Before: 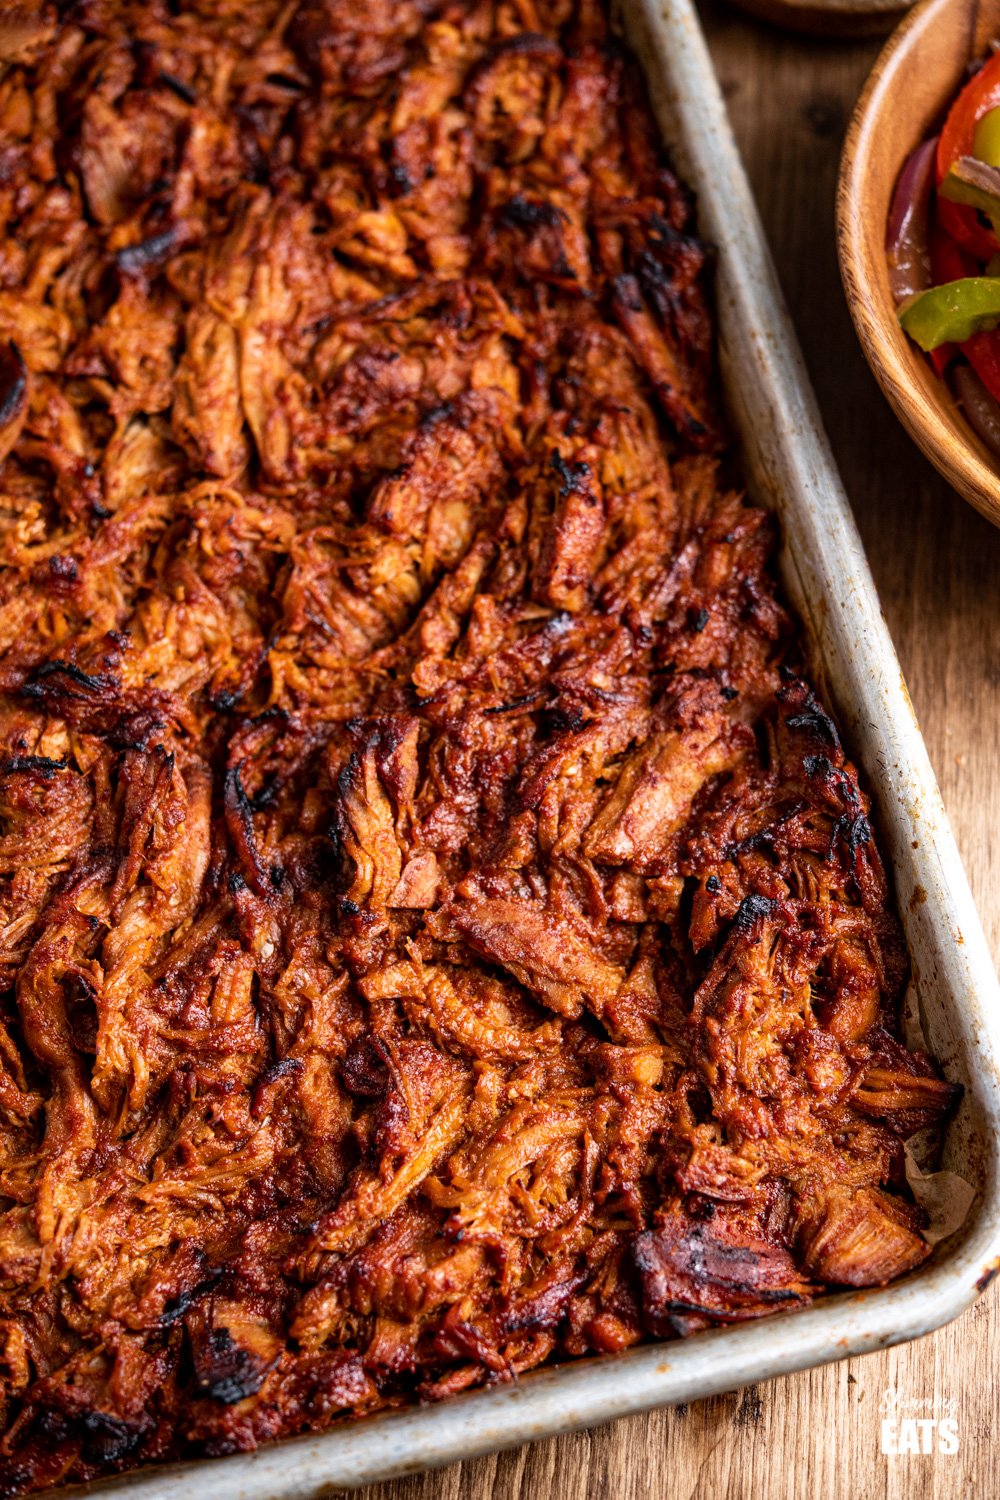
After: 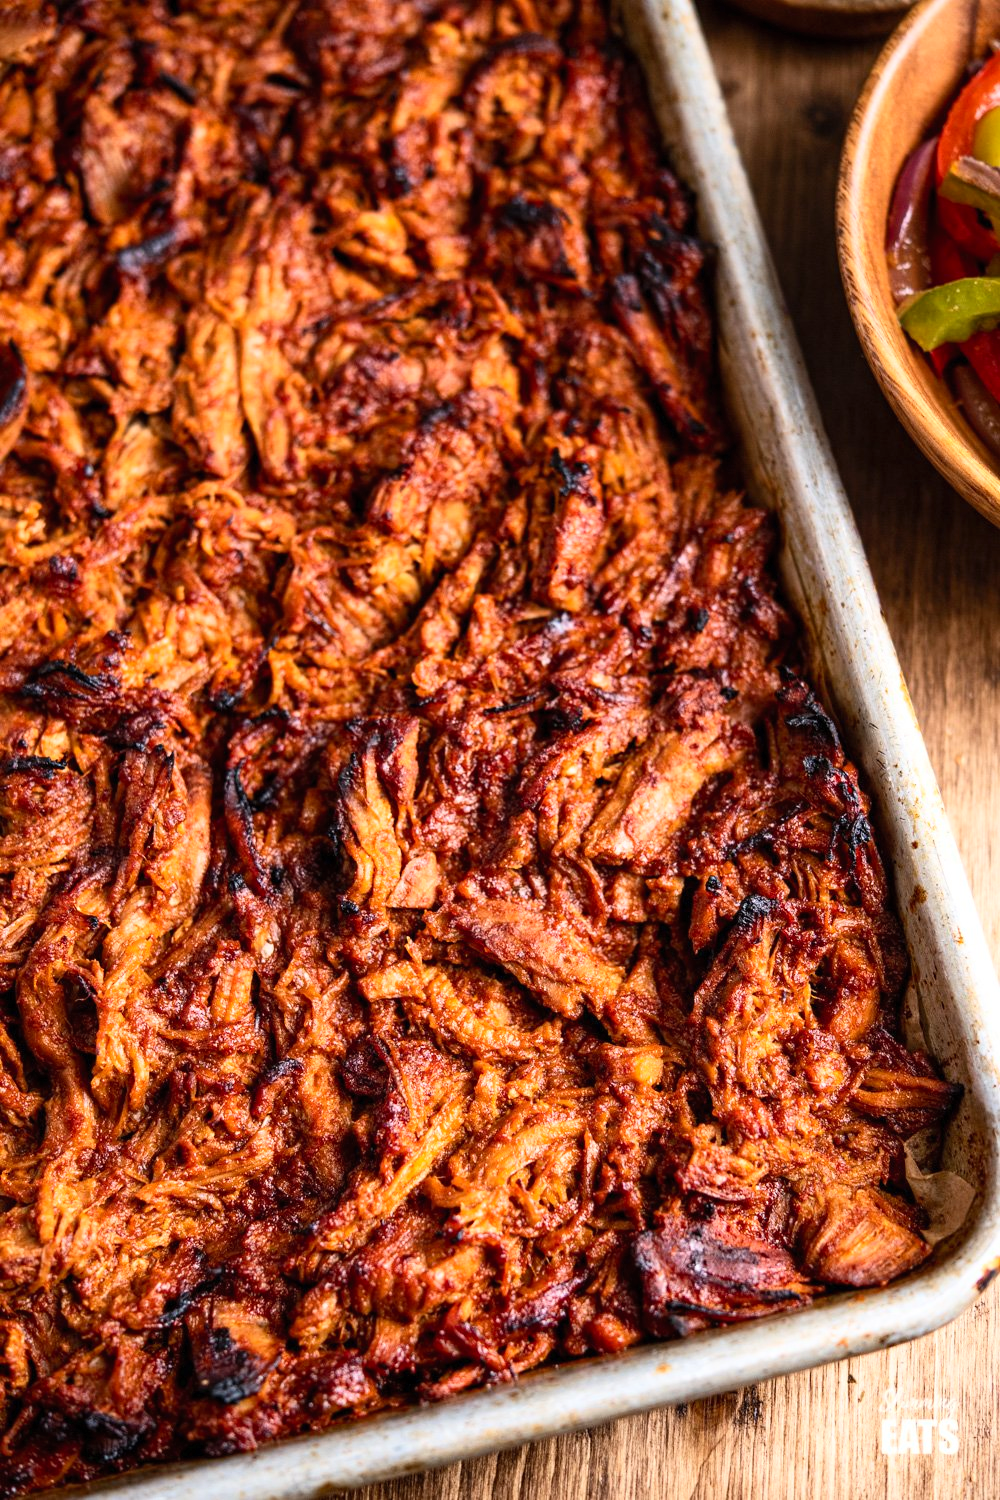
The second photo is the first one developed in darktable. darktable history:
contrast brightness saturation: contrast 0.201, brightness 0.145, saturation 0.146
